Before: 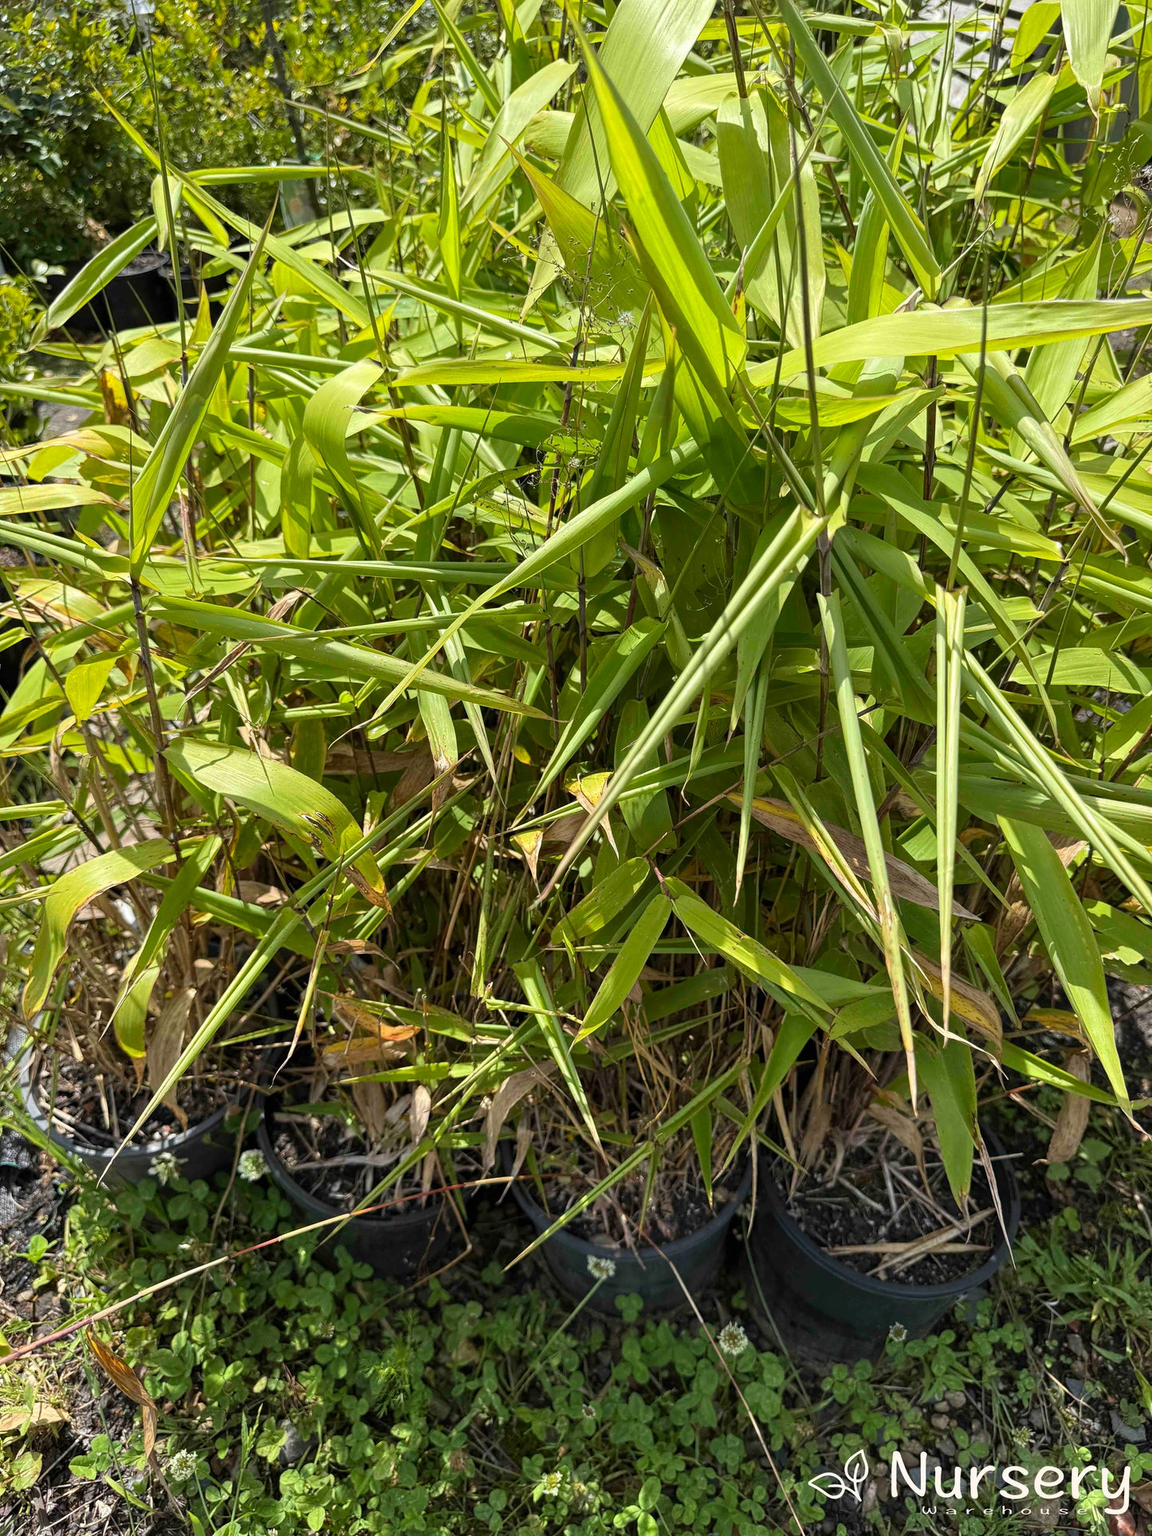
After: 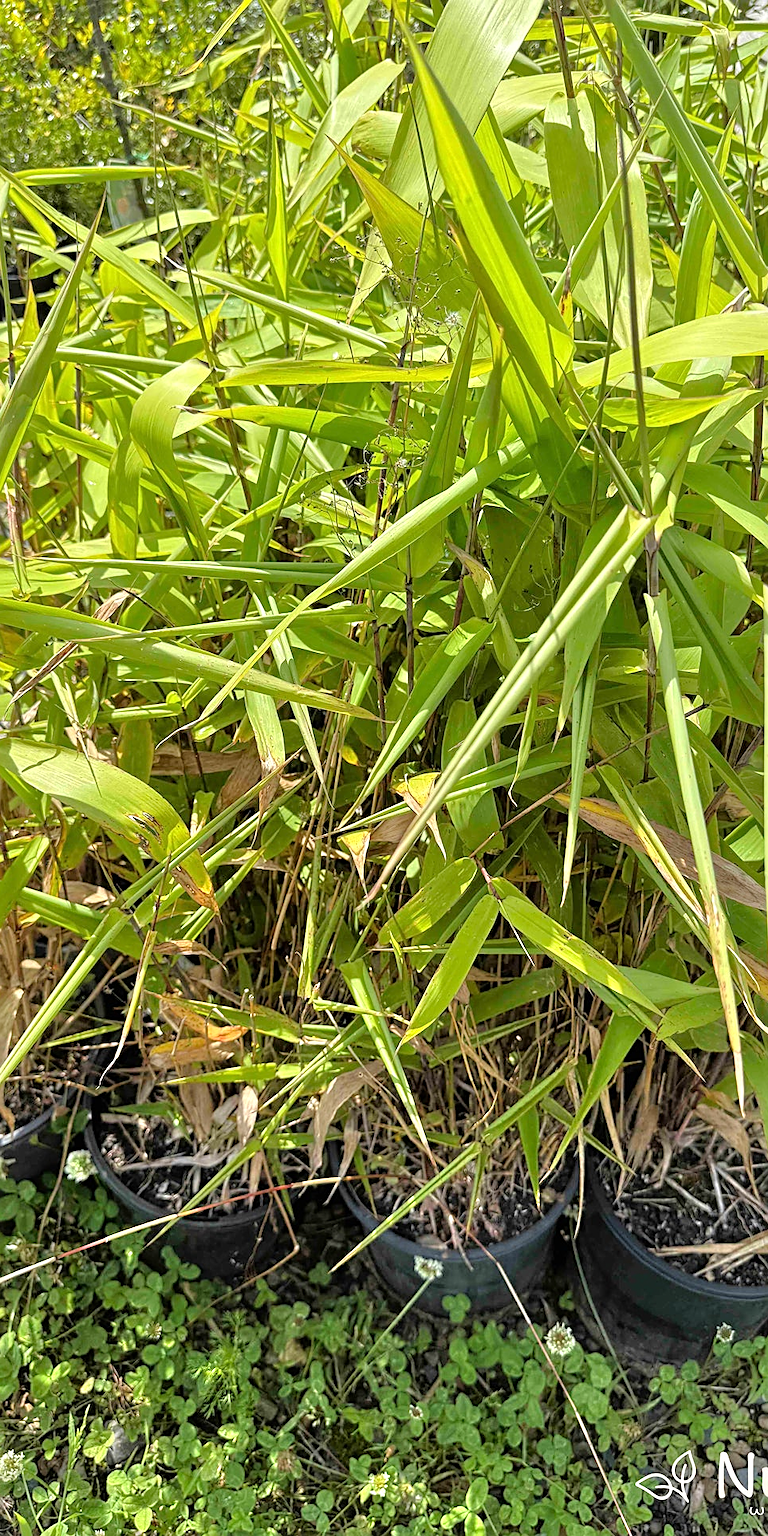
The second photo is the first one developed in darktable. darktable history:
sharpen: on, module defaults
tone equalizer: -7 EV 0.15 EV, -6 EV 0.6 EV, -5 EV 1.15 EV, -4 EV 1.33 EV, -3 EV 1.15 EV, -2 EV 0.6 EV, -1 EV 0.15 EV, mask exposure compensation -0.5 EV
crop and rotate: left 15.055%, right 18.278%
